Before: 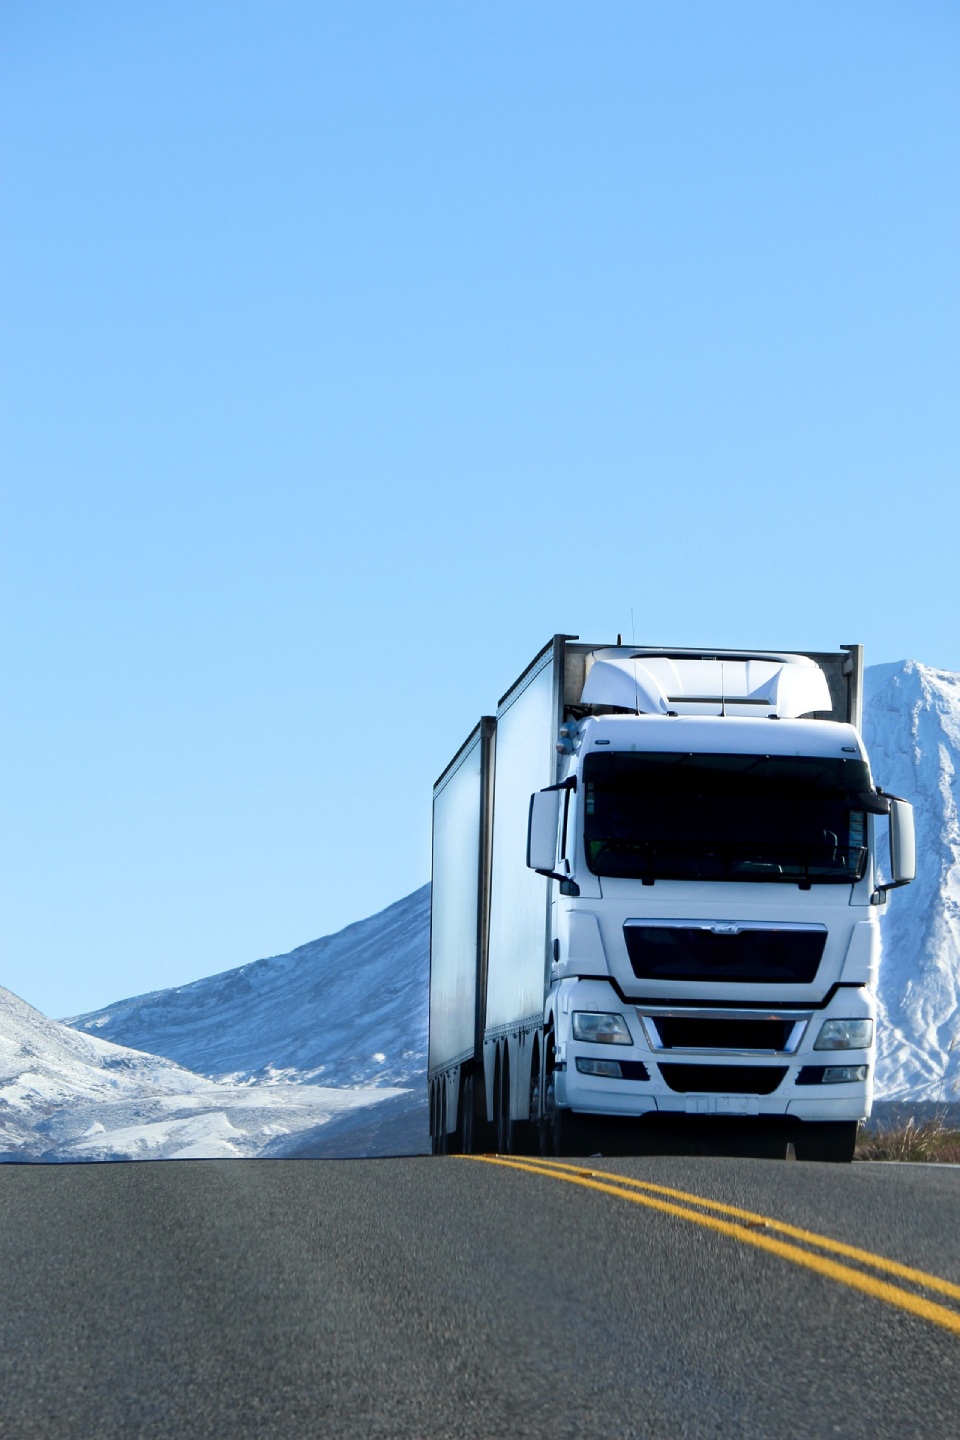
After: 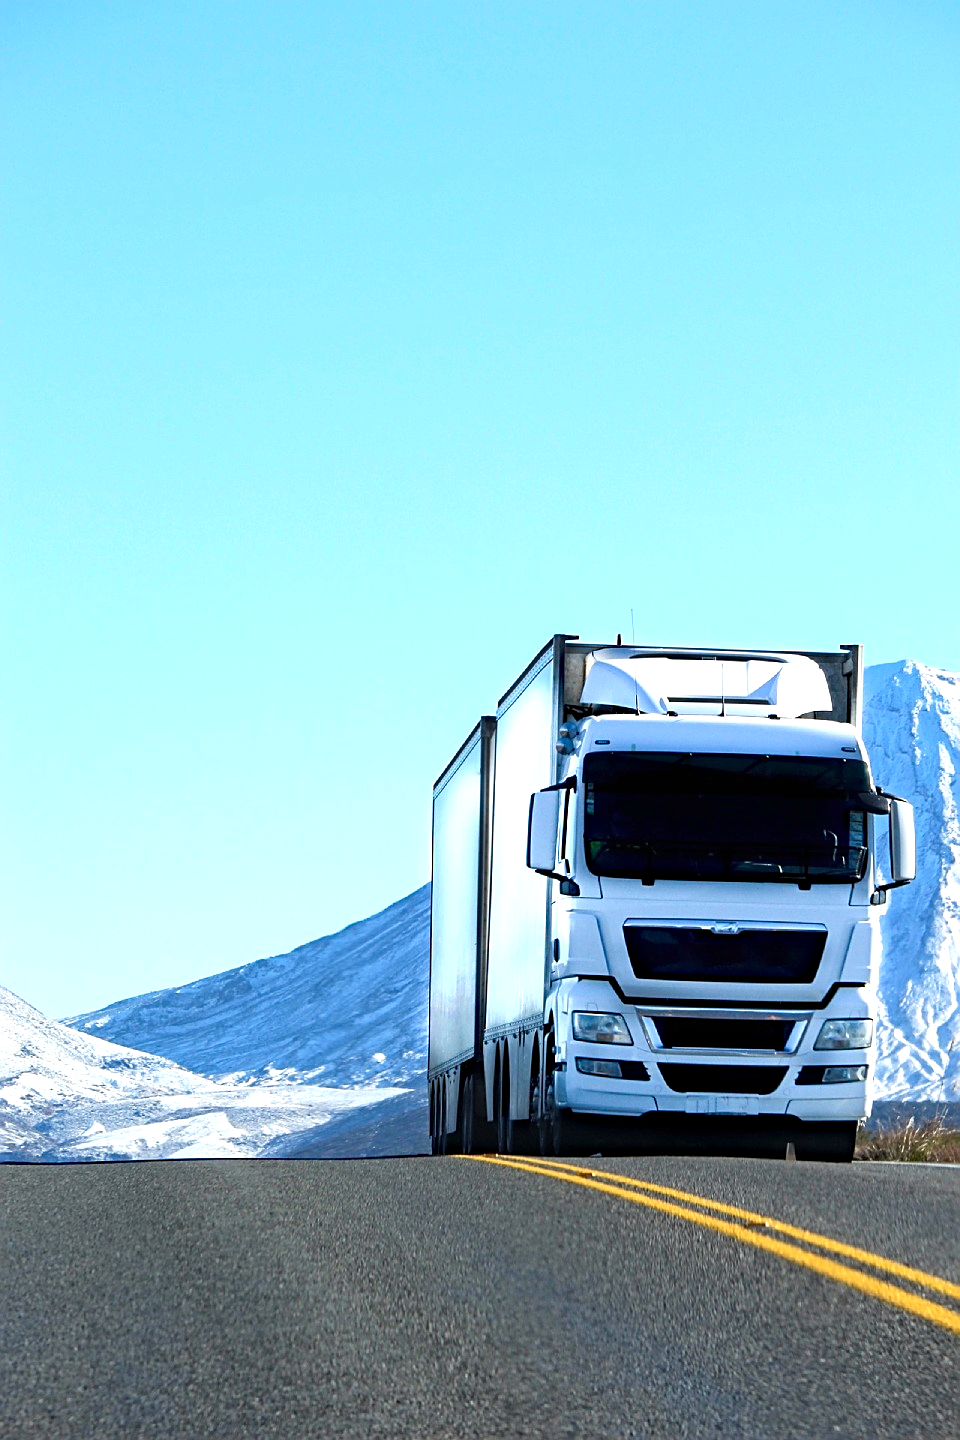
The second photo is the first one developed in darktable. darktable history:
exposure: black level correction 0, exposure 0.695 EV, compensate exposure bias true, compensate highlight preservation false
sharpen: amount 0.494
haze removal: strength 0.299, distance 0.243, compatibility mode true, adaptive false
